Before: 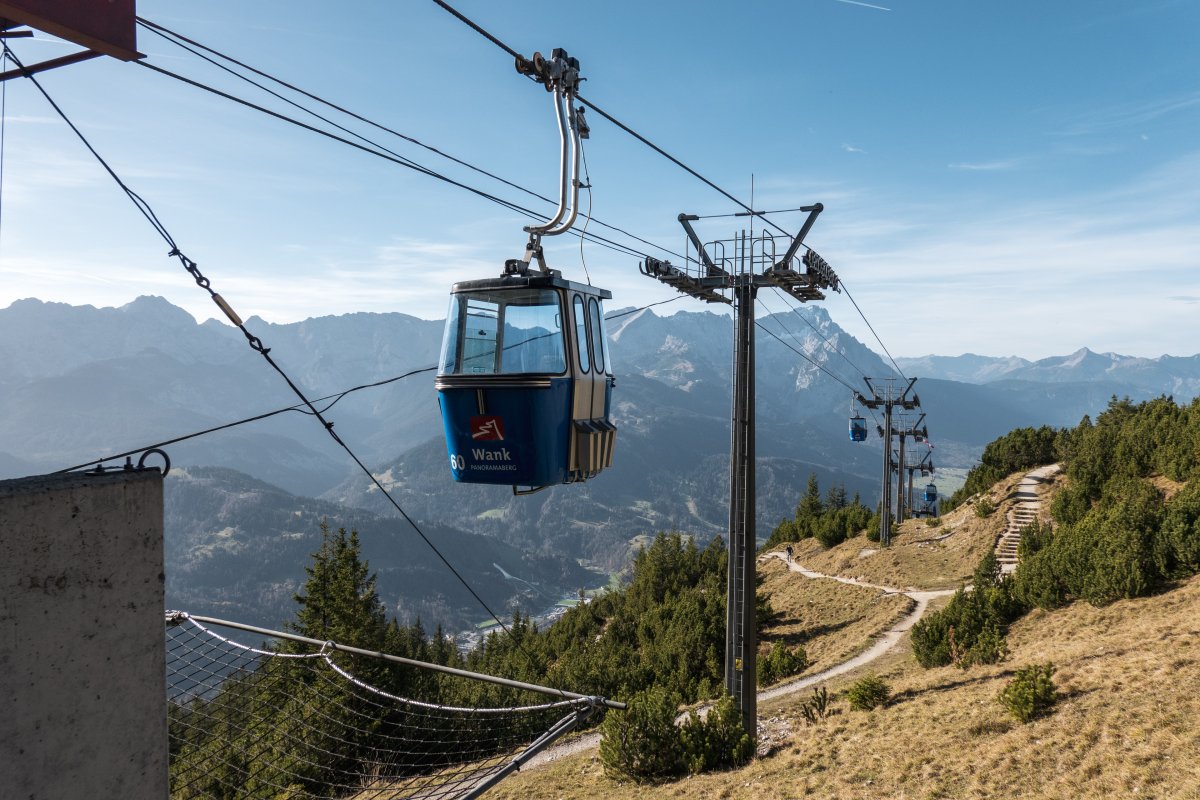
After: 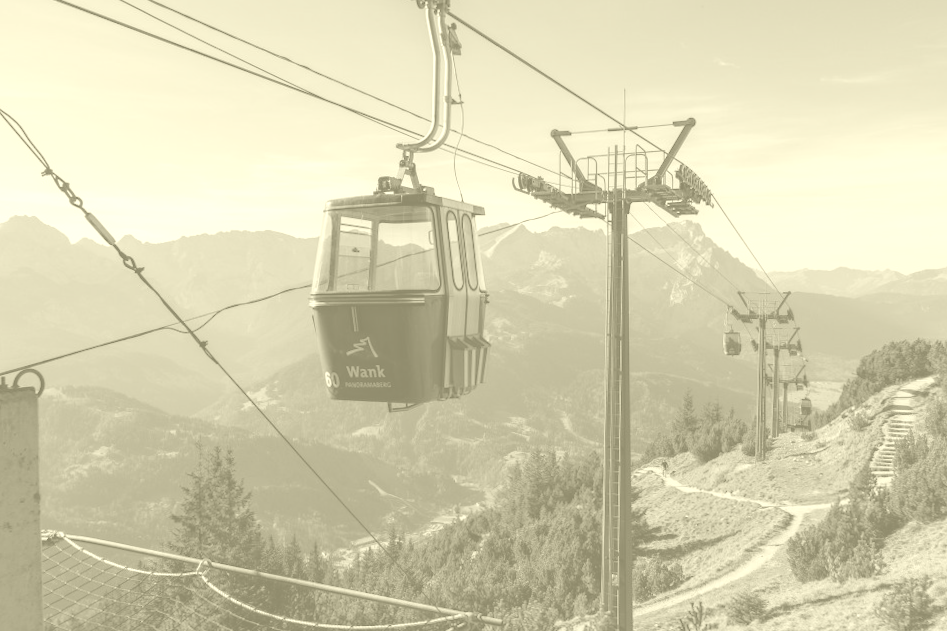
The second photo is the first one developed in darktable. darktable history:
rotate and perspective: rotation -0.45°, automatic cropping original format, crop left 0.008, crop right 0.992, crop top 0.012, crop bottom 0.988
colorize: hue 43.2°, saturation 40%, version 1
crop and rotate: left 10.071%, top 10.071%, right 10.02%, bottom 10.02%
